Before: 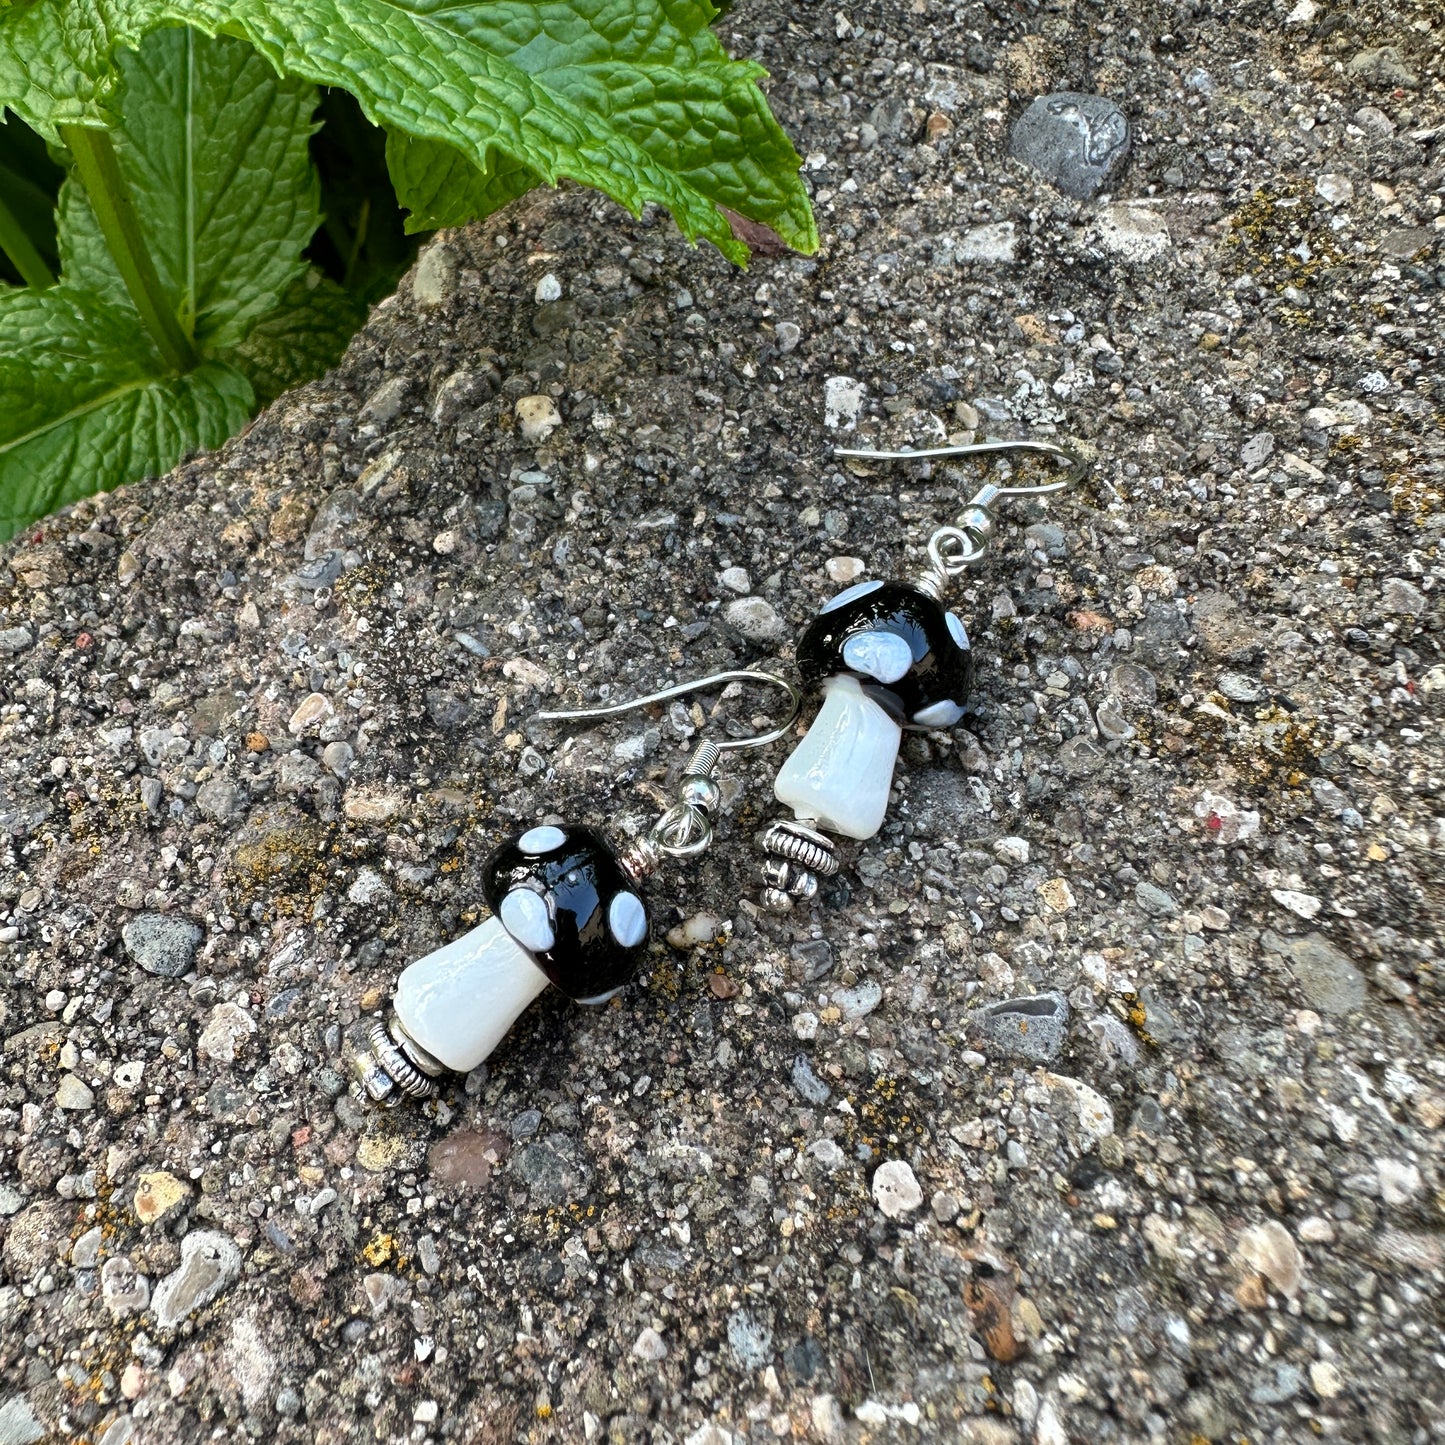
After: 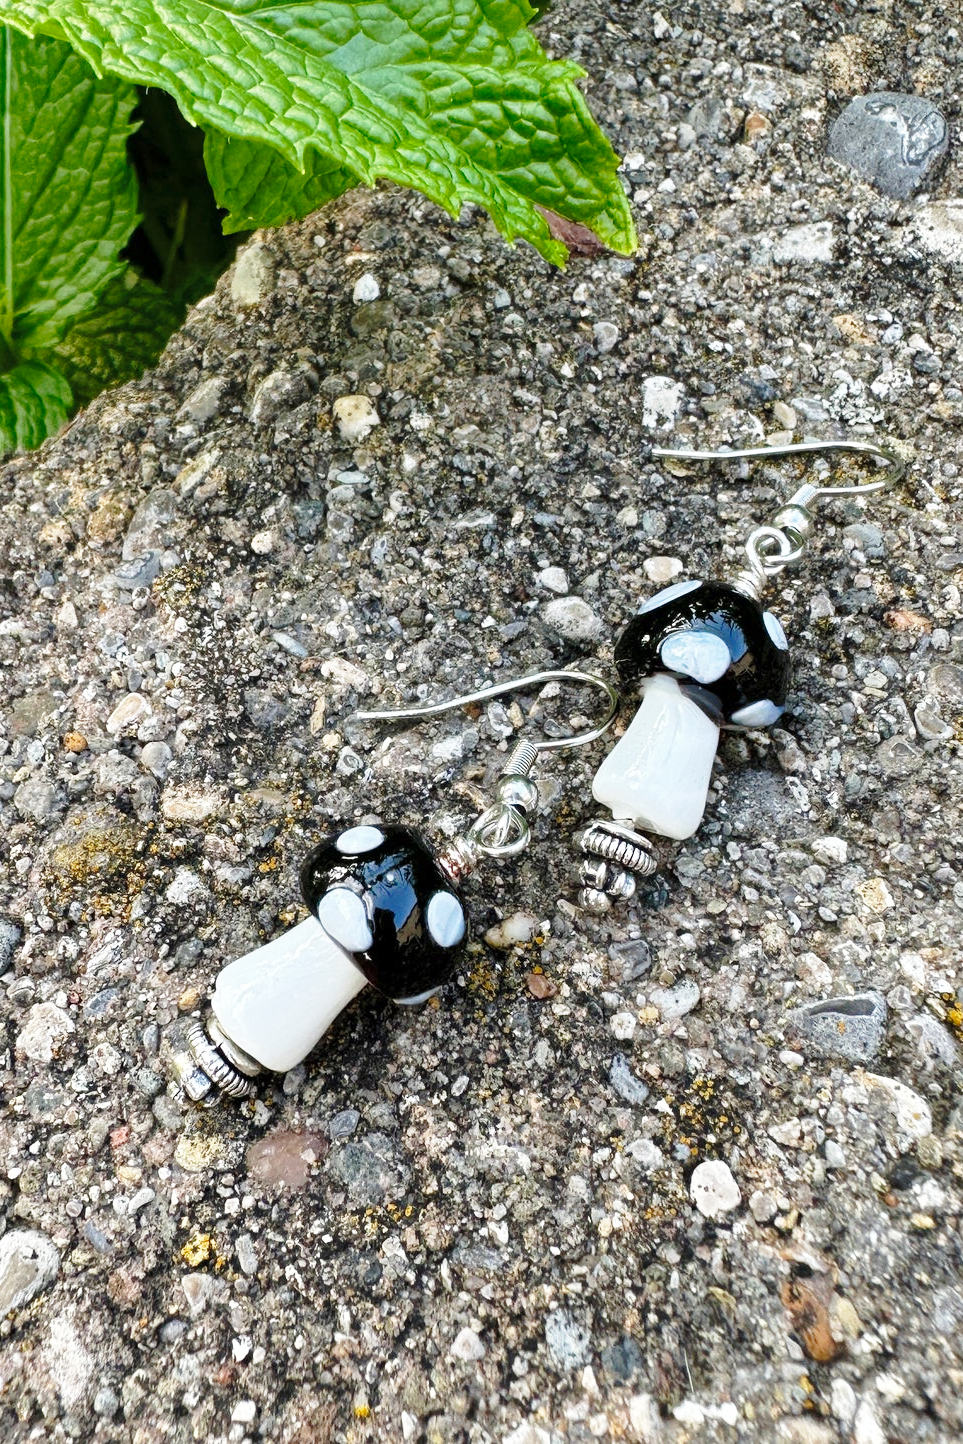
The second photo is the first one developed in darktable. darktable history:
crop and rotate: left 12.648%, right 20.685%
shadows and highlights: on, module defaults
base curve: curves: ch0 [(0, 0) (0.028, 0.03) (0.121, 0.232) (0.46, 0.748) (0.859, 0.968) (1, 1)], preserve colors none
